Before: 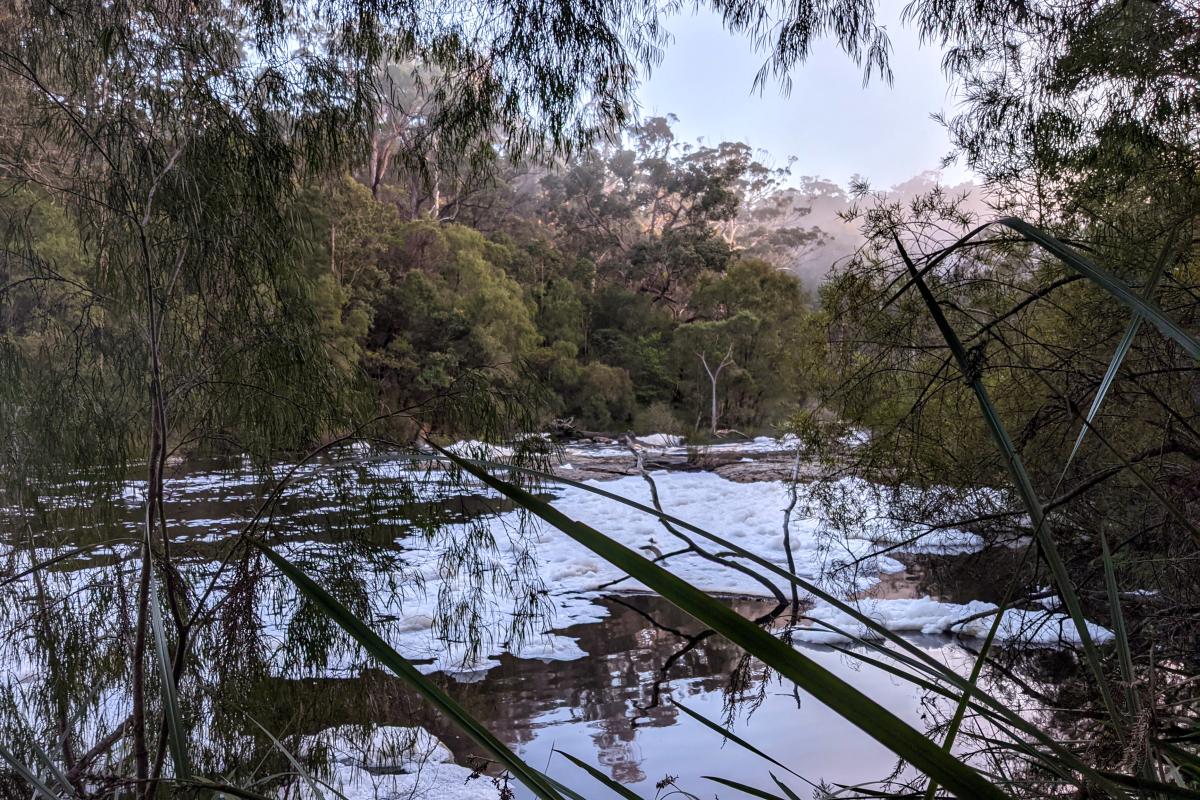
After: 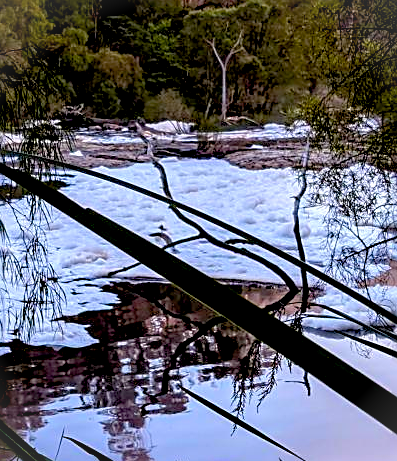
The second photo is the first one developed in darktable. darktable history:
vignetting: fall-off start 100%, brightness 0.05, saturation 0
sharpen: on, module defaults
crop: left 40.878%, top 39.176%, right 25.993%, bottom 3.081%
exposure: black level correction 0.025, exposure 0.182 EV, compensate highlight preservation false
color balance rgb: linear chroma grading › global chroma 15%, perceptual saturation grading › global saturation 30%
shadows and highlights: shadows 25, highlights -25
